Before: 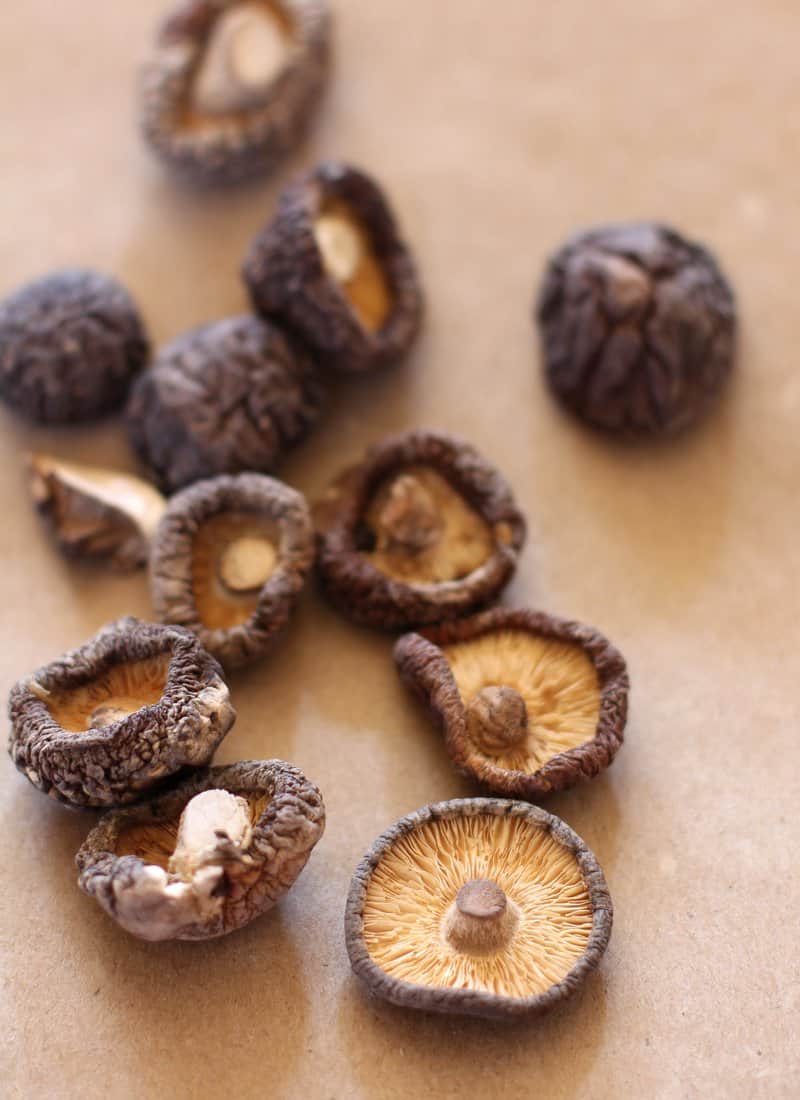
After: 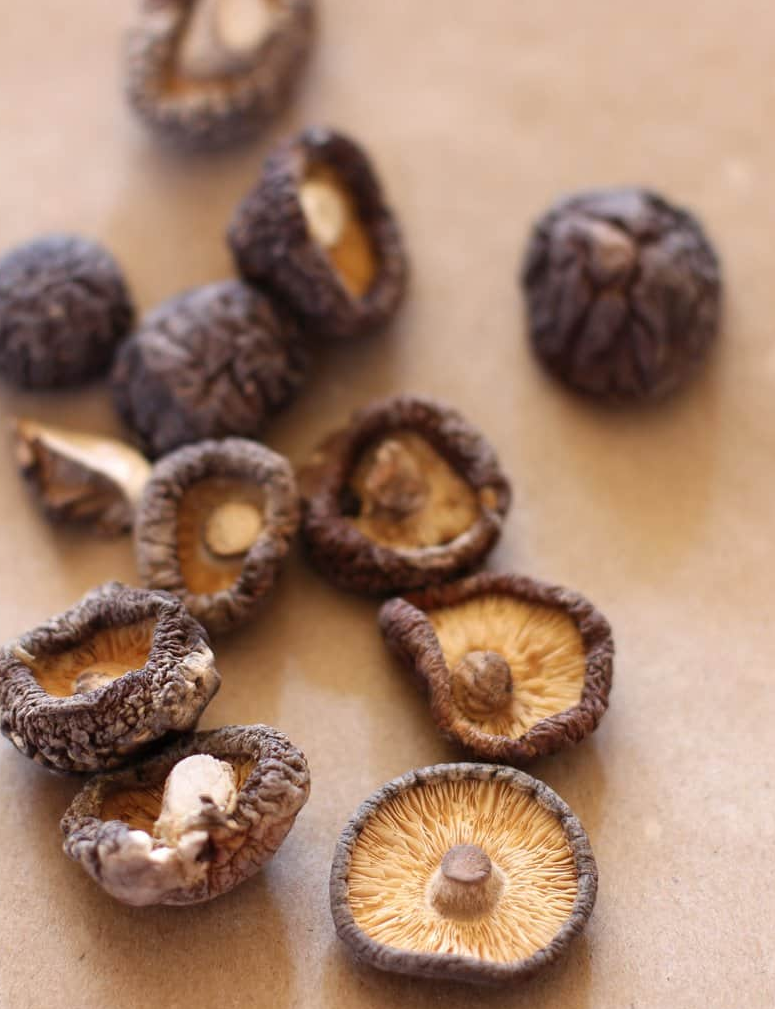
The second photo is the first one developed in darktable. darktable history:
crop: left 1.964%, top 3.251%, right 1.122%, bottom 4.933%
exposure: black level correction 0, compensate exposure bias true, compensate highlight preservation false
